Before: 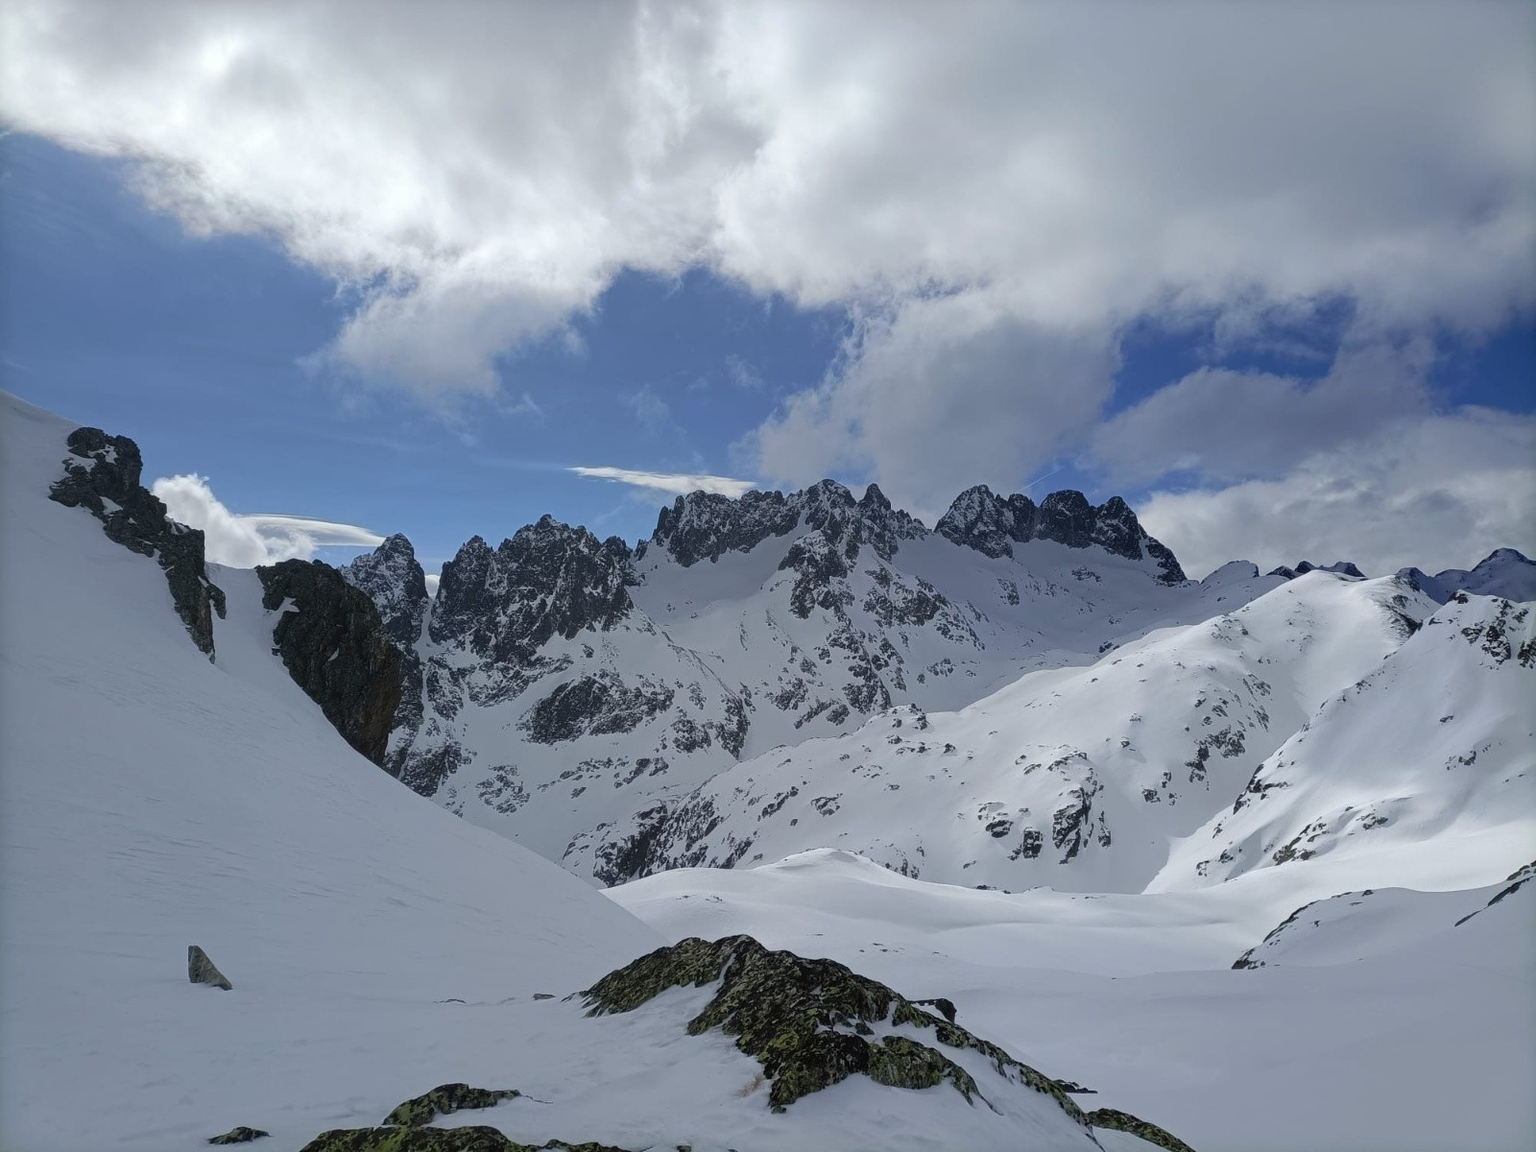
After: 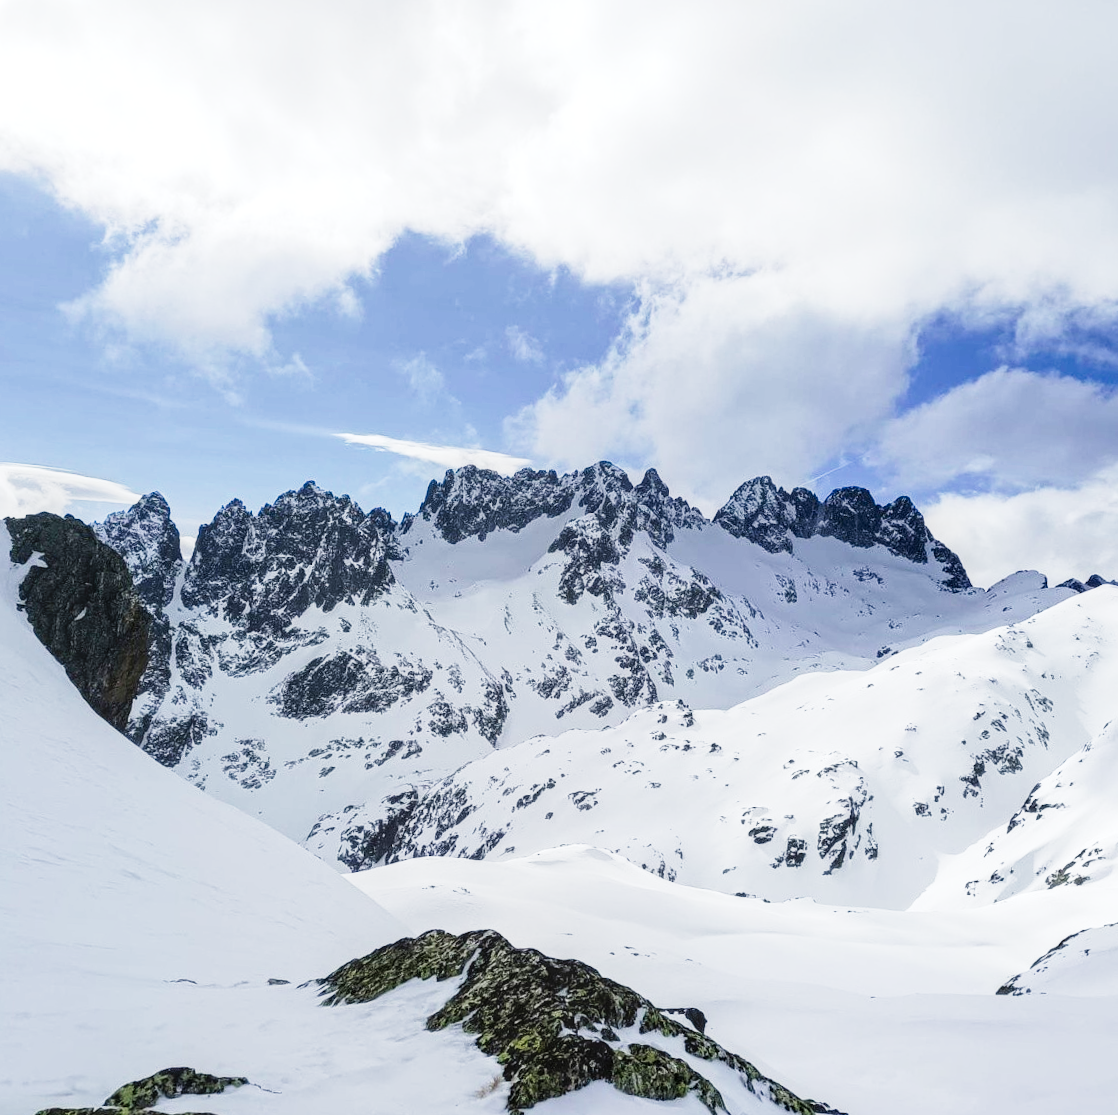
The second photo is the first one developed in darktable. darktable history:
tone curve: curves: ch0 [(0, 0) (0.003, 0.003) (0.011, 0.012) (0.025, 0.027) (0.044, 0.048) (0.069, 0.074) (0.1, 0.117) (0.136, 0.177) (0.177, 0.246) (0.224, 0.324) (0.277, 0.422) (0.335, 0.531) (0.399, 0.633) (0.468, 0.733) (0.543, 0.824) (0.623, 0.895) (0.709, 0.938) (0.801, 0.961) (0.898, 0.98) (1, 1)], preserve colors none
tone equalizer: mask exposure compensation -0.508 EV
crop and rotate: angle -3.29°, left 13.938%, top 0.032%, right 10.941%, bottom 0.082%
local contrast: on, module defaults
